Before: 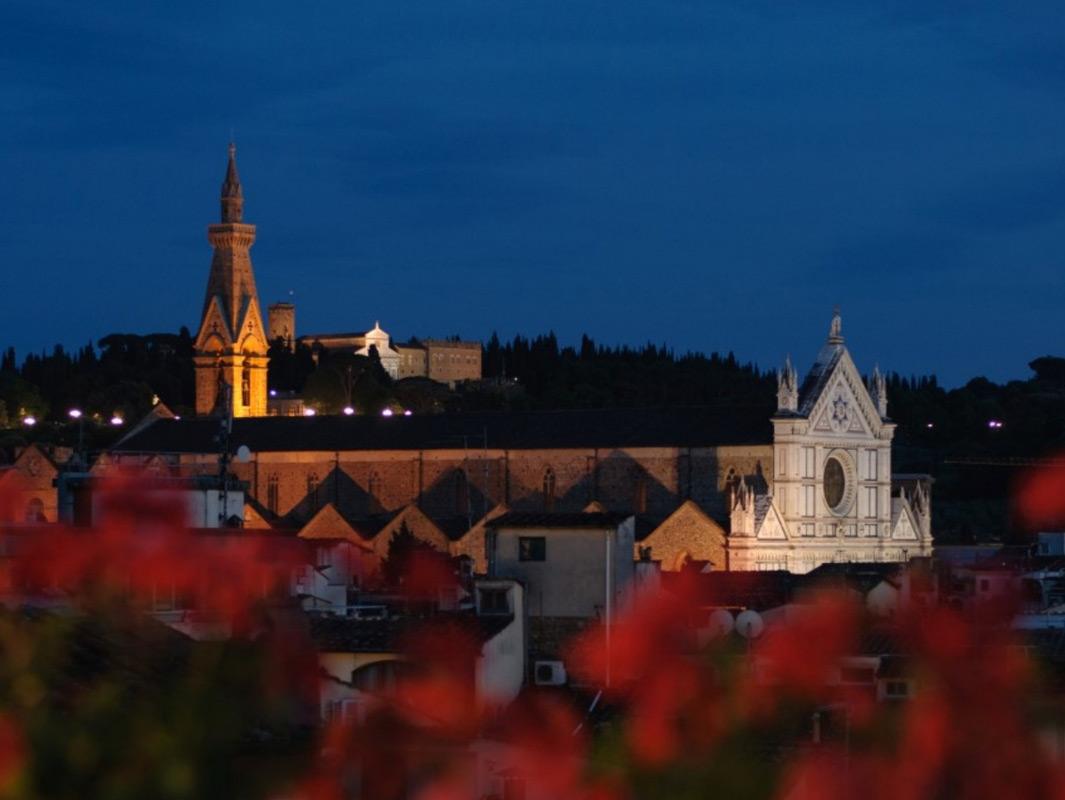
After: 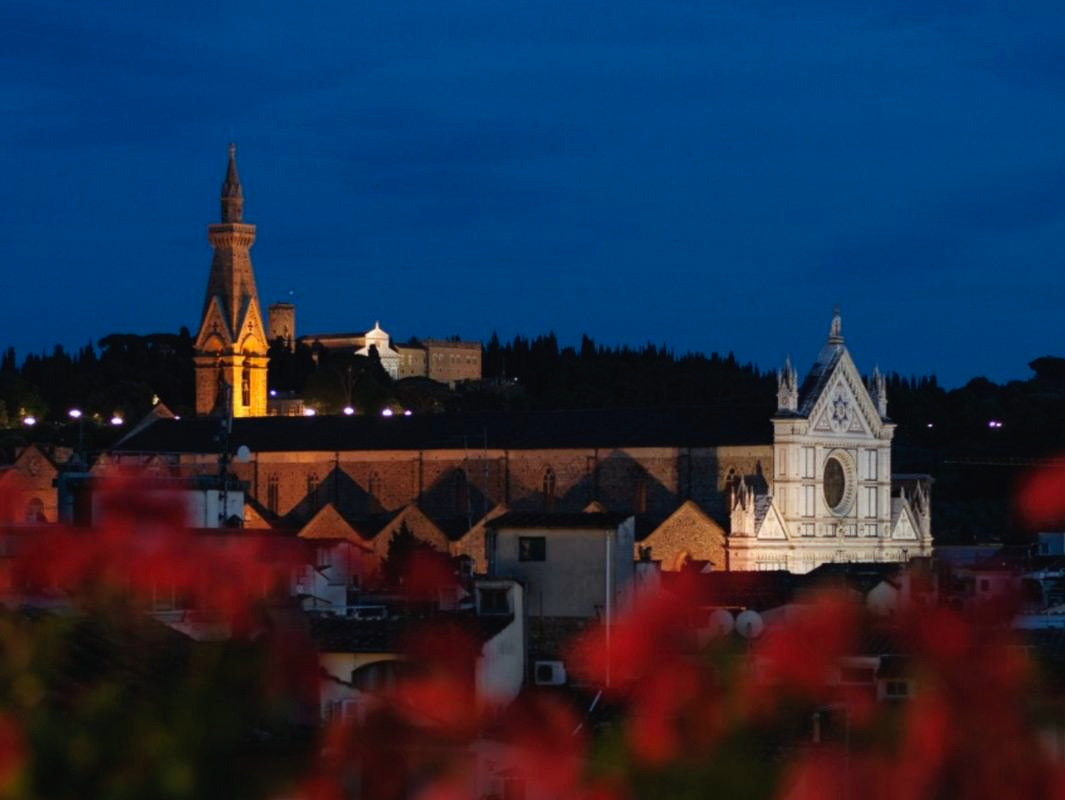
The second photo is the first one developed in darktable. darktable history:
color calibration: illuminant Planckian (black body), adaptation linear Bradford (ICC v4), x 0.361, y 0.366, temperature 4492.85 K
tone curve: curves: ch0 [(0, 0.015) (0.037, 0.032) (0.131, 0.113) (0.275, 0.26) (0.497, 0.505) (0.617, 0.643) (0.704, 0.735) (0.813, 0.842) (0.911, 0.931) (0.997, 1)]; ch1 [(0, 0) (0.301, 0.3) (0.444, 0.438) (0.493, 0.494) (0.501, 0.5) (0.534, 0.543) (0.582, 0.605) (0.658, 0.687) (0.746, 0.79) (1, 1)]; ch2 [(0, 0) (0.246, 0.234) (0.36, 0.356) (0.415, 0.426) (0.476, 0.492) (0.502, 0.499) (0.525, 0.517) (0.533, 0.534) (0.586, 0.598) (0.634, 0.643) (0.706, 0.717) (0.853, 0.83) (1, 0.951)], preserve colors none
